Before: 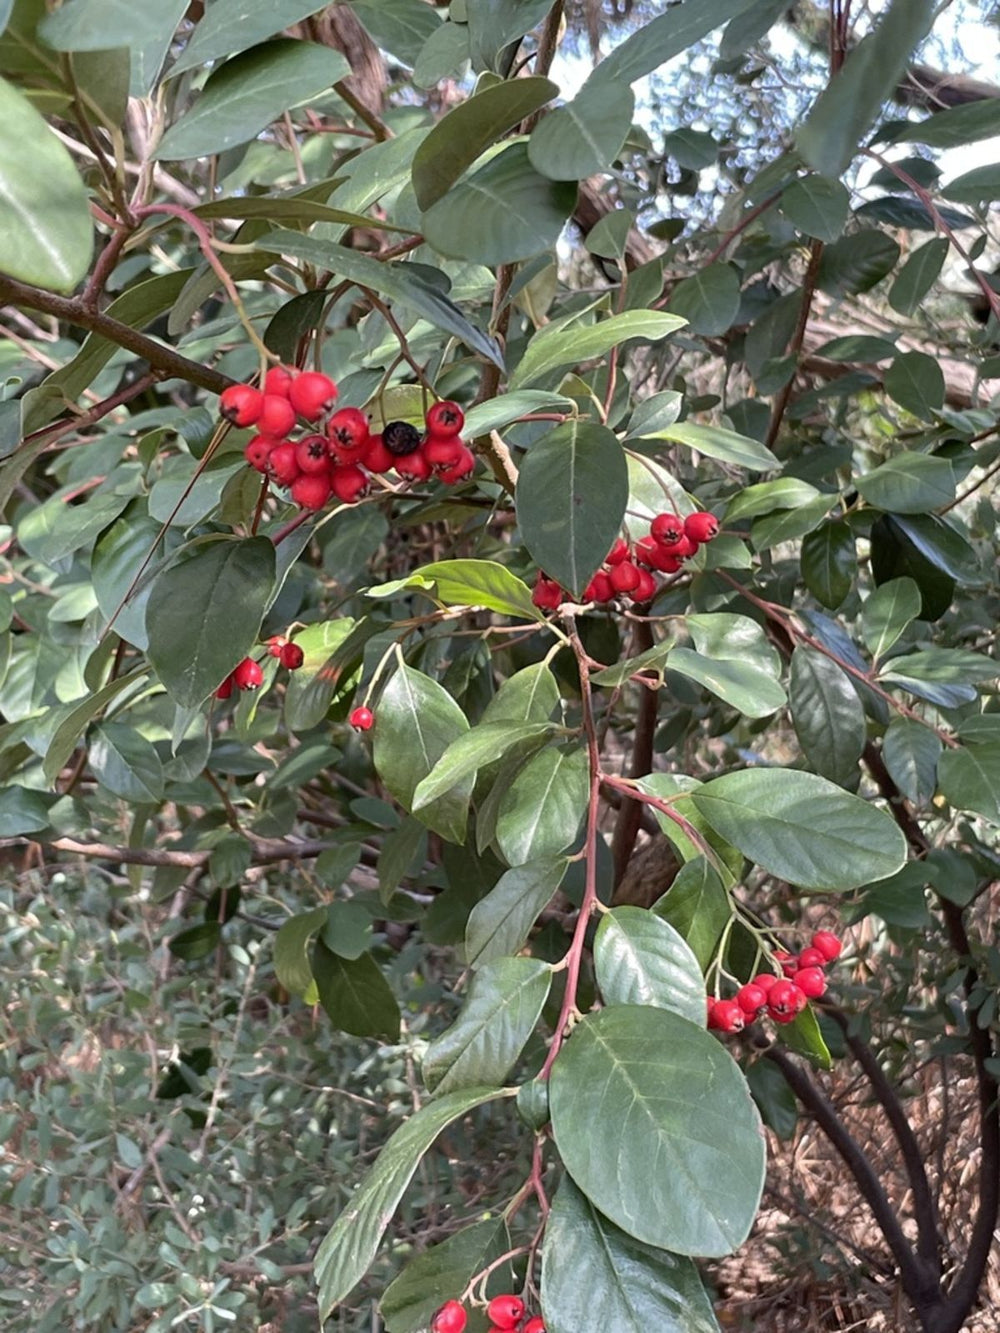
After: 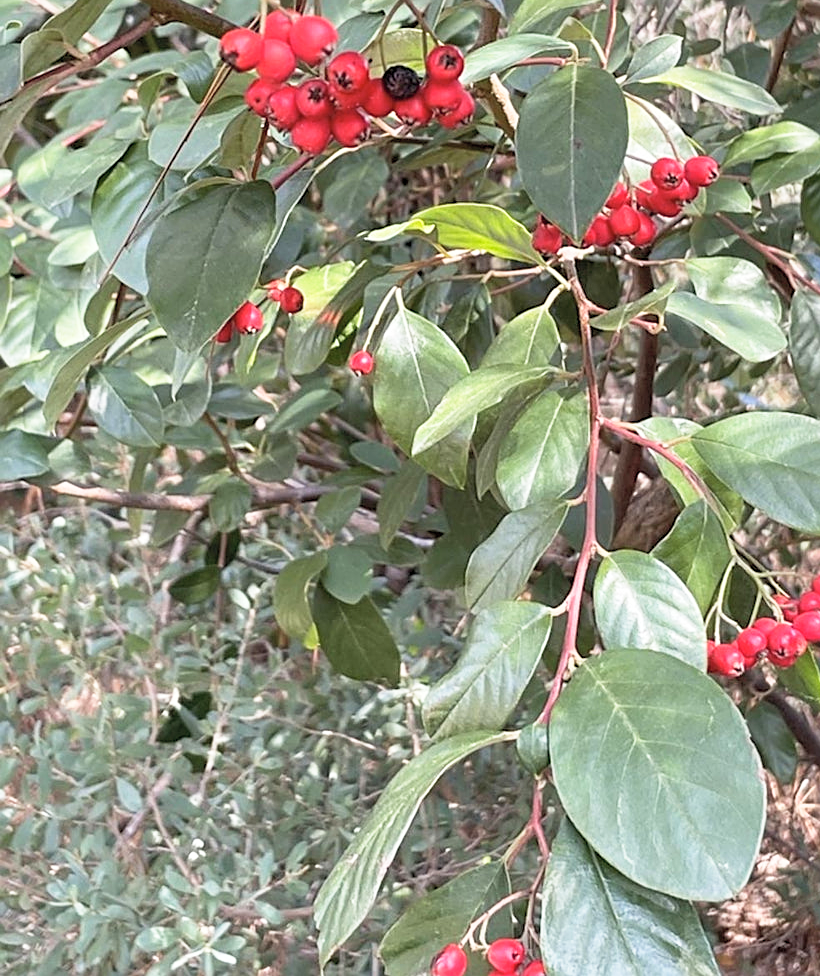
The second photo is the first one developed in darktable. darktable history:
sharpen: on, module defaults
contrast brightness saturation: brightness 0.118
base curve: curves: ch0 [(0, 0) (0.579, 0.807) (1, 1)], preserve colors none
crop: top 26.76%, right 17.985%
shadows and highlights: shadows 25.24, highlights -23.17
